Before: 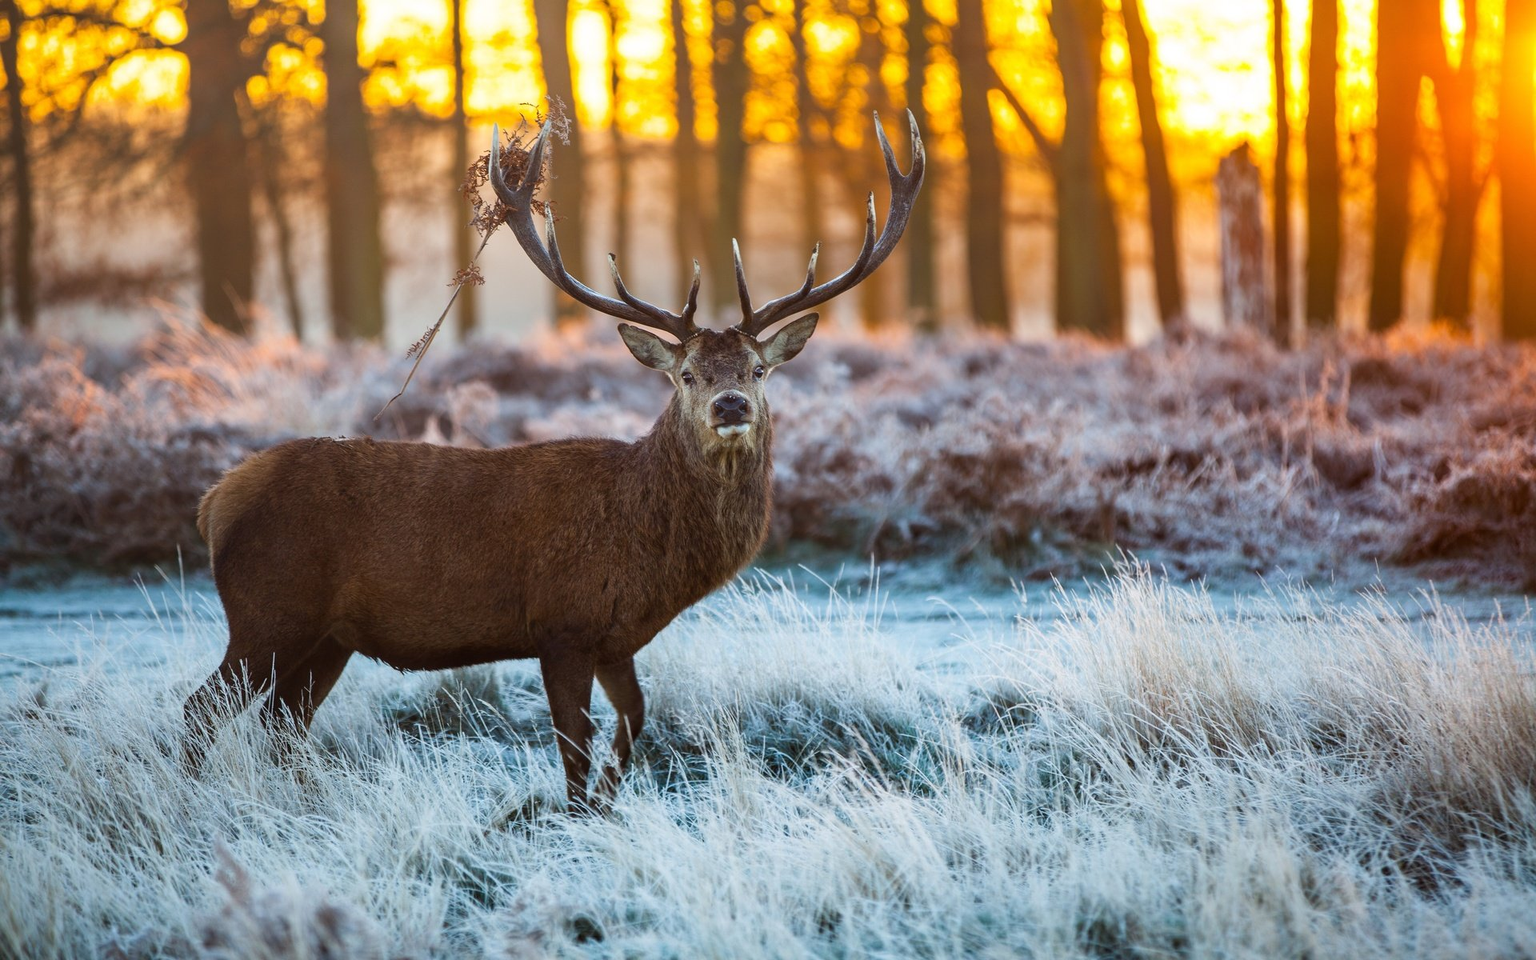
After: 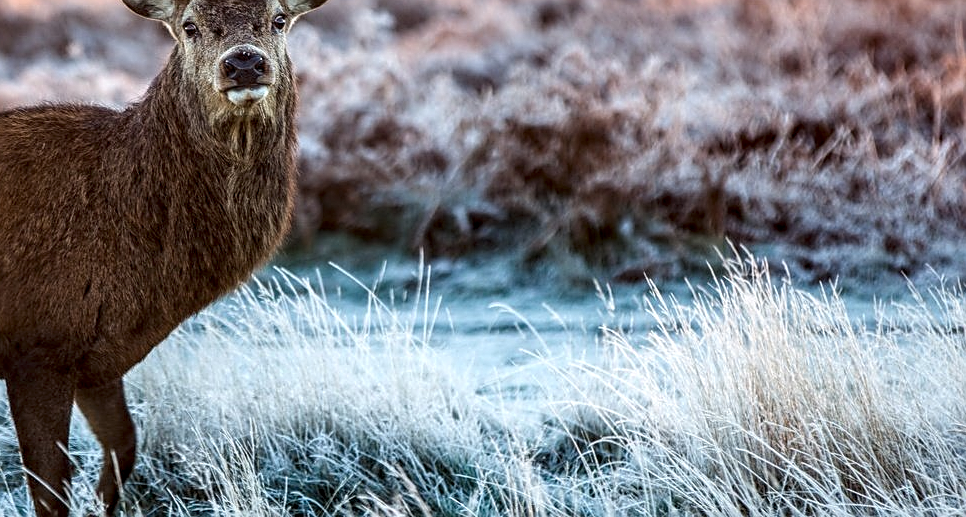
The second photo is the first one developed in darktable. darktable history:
crop: left 34.859%, top 36.926%, right 14.789%, bottom 19.986%
sharpen: on, module defaults
local contrast: detail 160%
